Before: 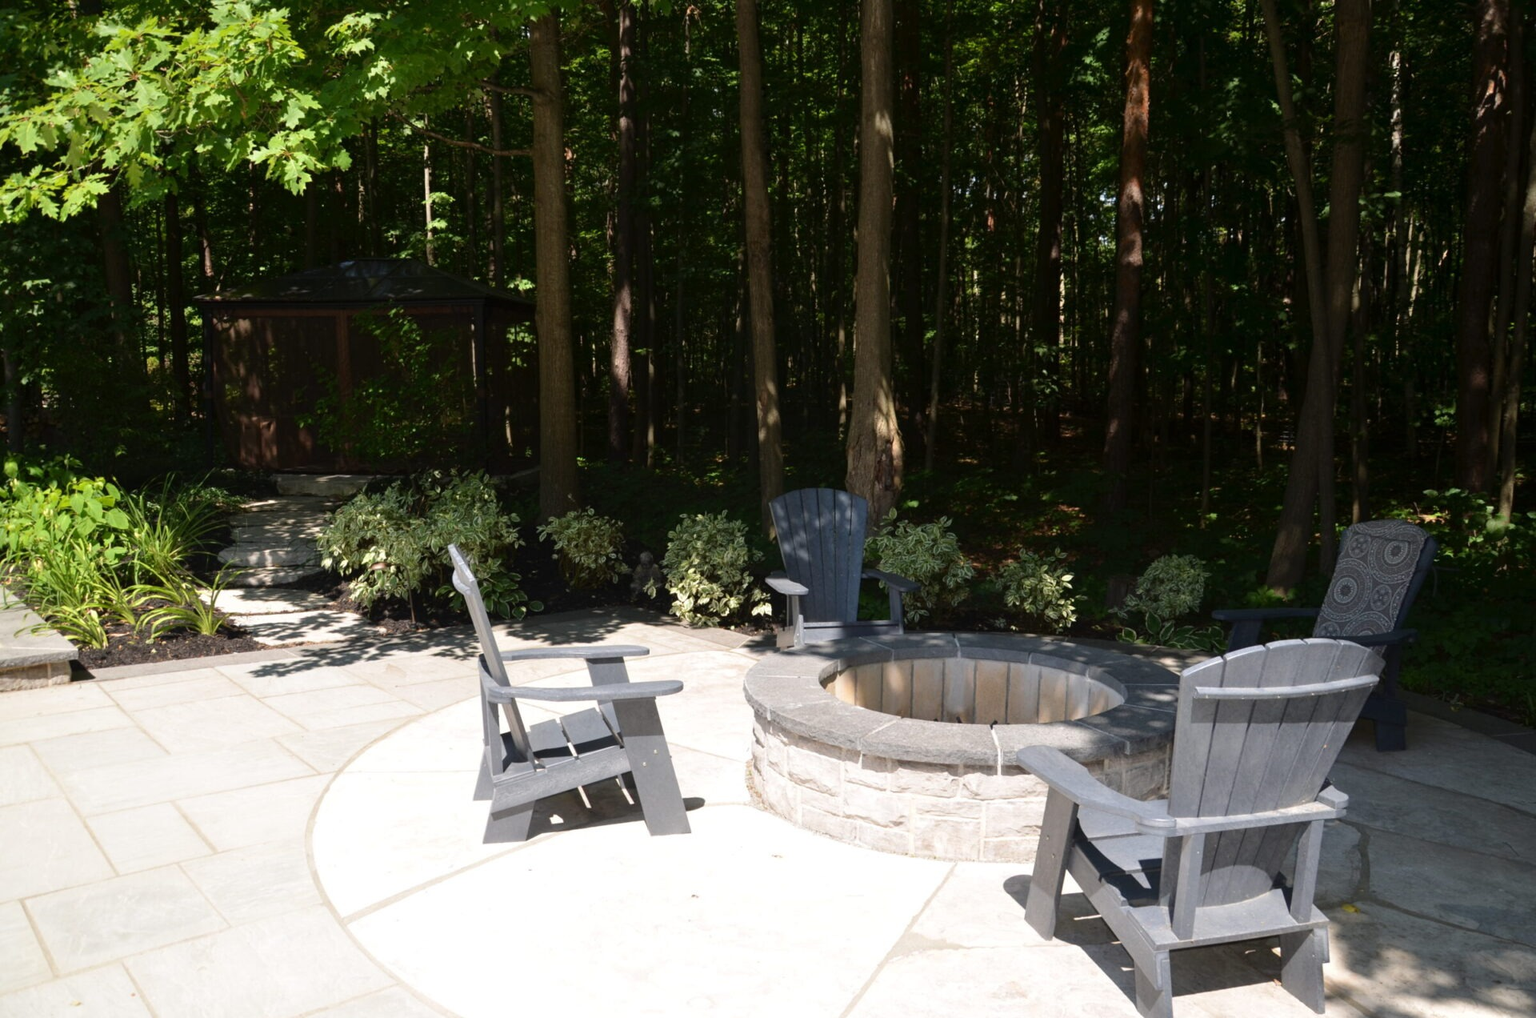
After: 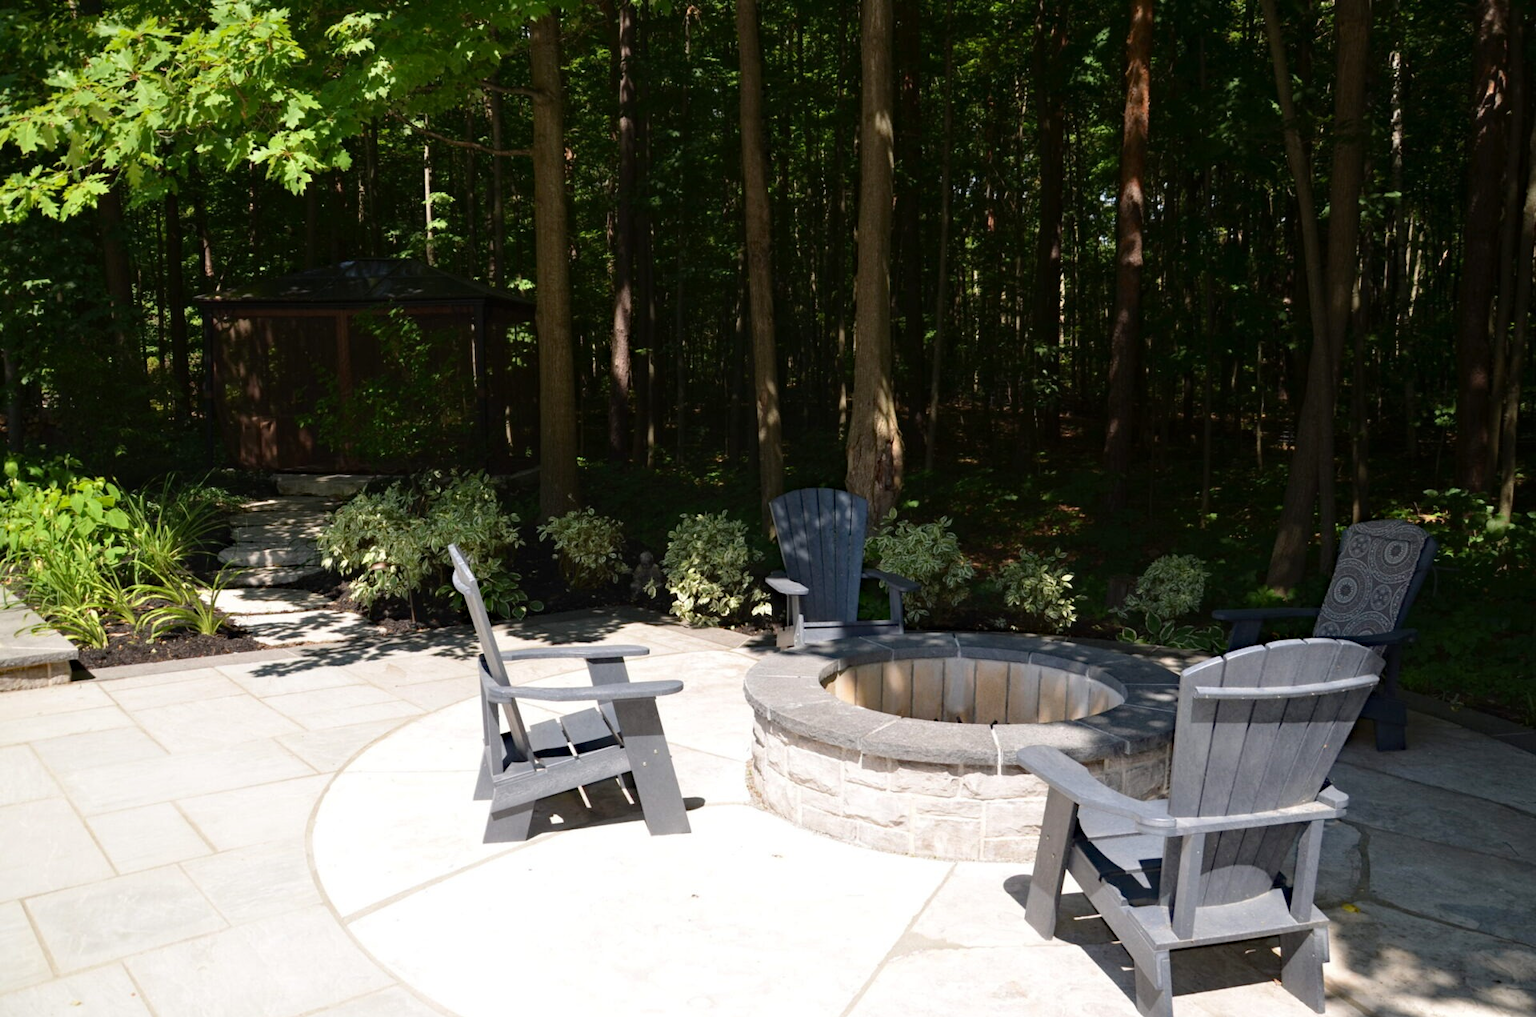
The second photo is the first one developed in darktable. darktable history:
haze removal: strength 0.301, distance 0.243, compatibility mode true, adaptive false
